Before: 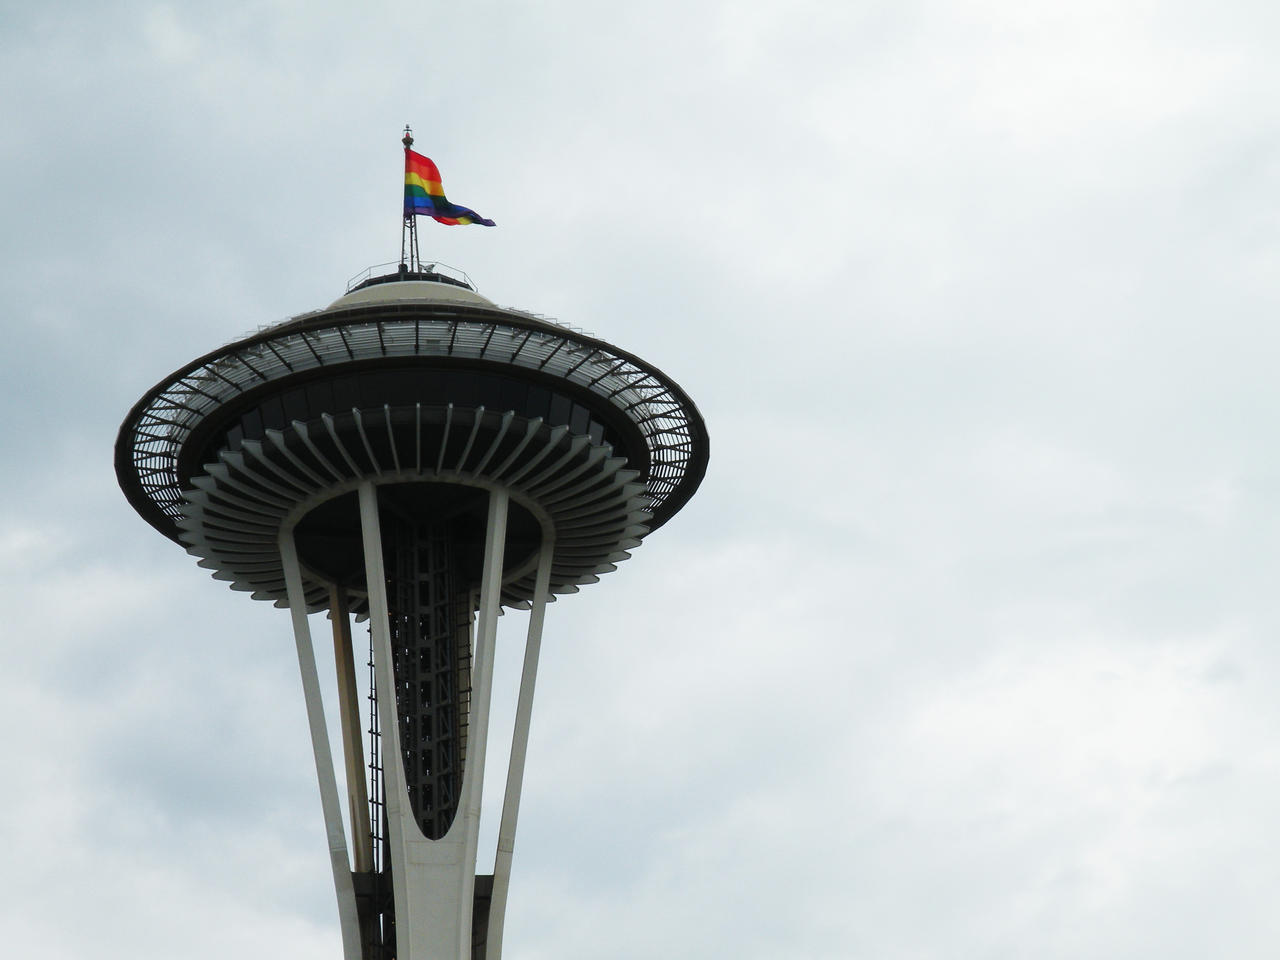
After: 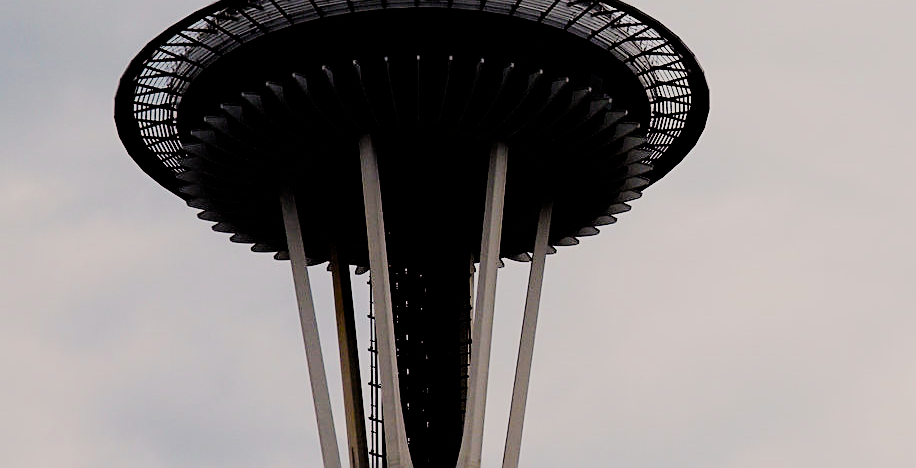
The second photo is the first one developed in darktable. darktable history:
crop: top 36.26%, right 28.398%, bottom 14.932%
filmic rgb: black relative exposure -3.24 EV, white relative exposure 7.03 EV, hardness 1.48, contrast 1.35
color balance rgb: shadows lift › chroma 1.004%, shadows lift › hue 241.92°, power › luminance -7.672%, power › chroma 1.365%, power › hue 330.52°, highlights gain › chroma 2.982%, highlights gain › hue 54.79°, linear chroma grading › global chroma 15.66%, perceptual saturation grading › global saturation 45.866%, perceptual saturation grading › highlights -50.194%, perceptual saturation grading › shadows 30.657%, global vibrance 20%
sharpen: on, module defaults
